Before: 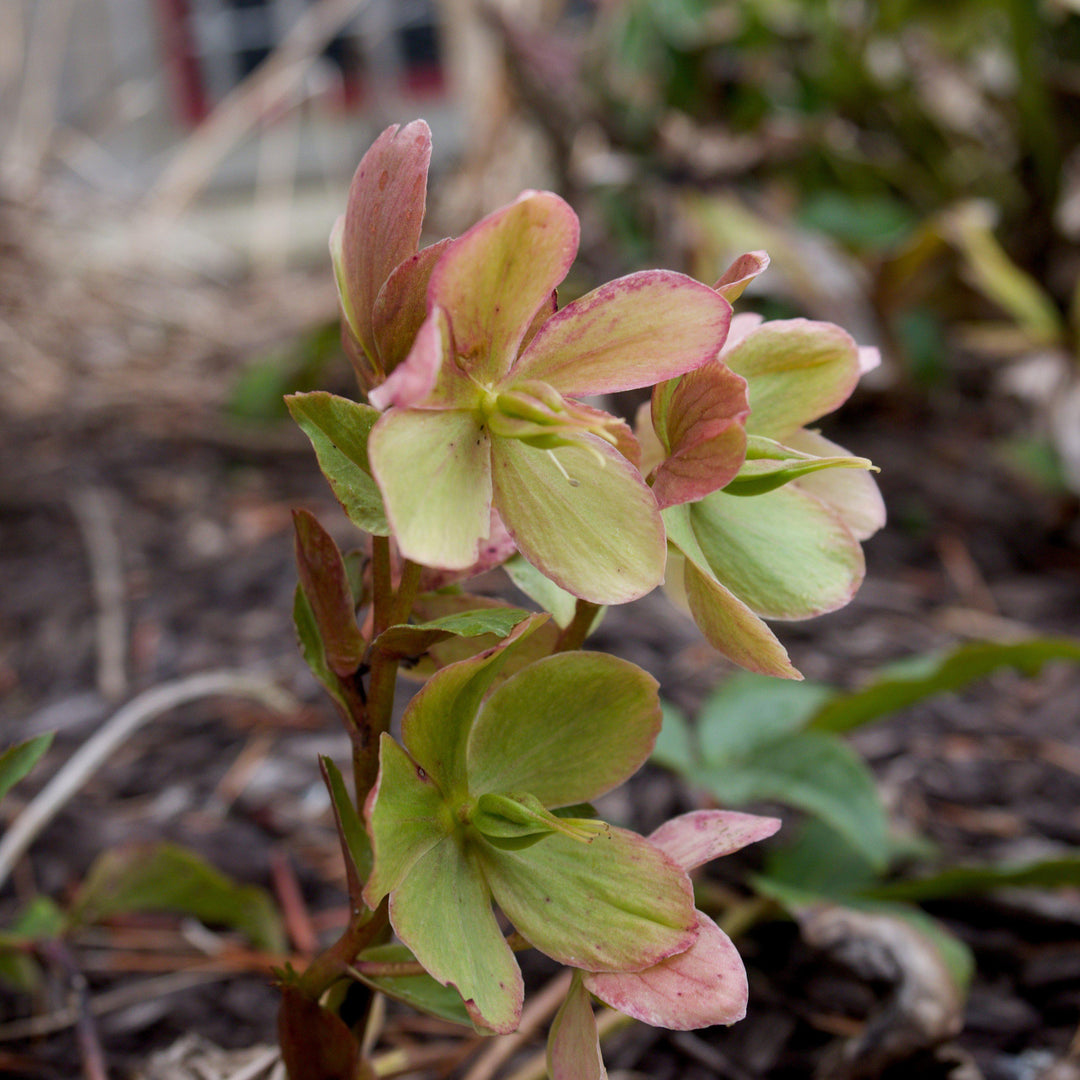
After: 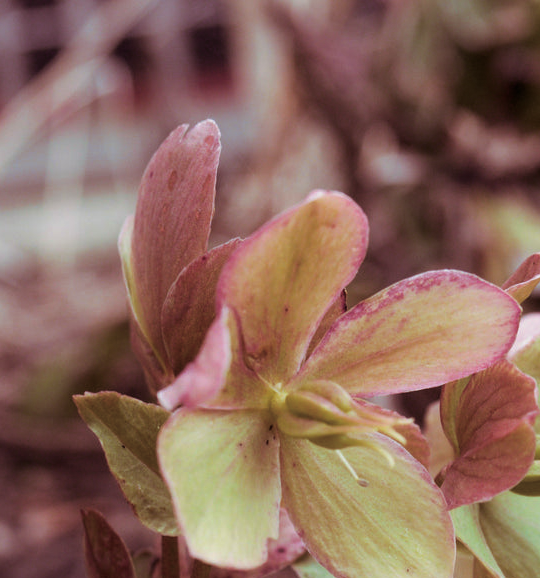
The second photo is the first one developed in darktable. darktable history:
tone equalizer: on, module defaults
split-toning: on, module defaults
shadows and highlights: shadows -30, highlights 30
white balance: red 0.98, blue 1.034
crop: left 19.556%, right 30.401%, bottom 46.458%
